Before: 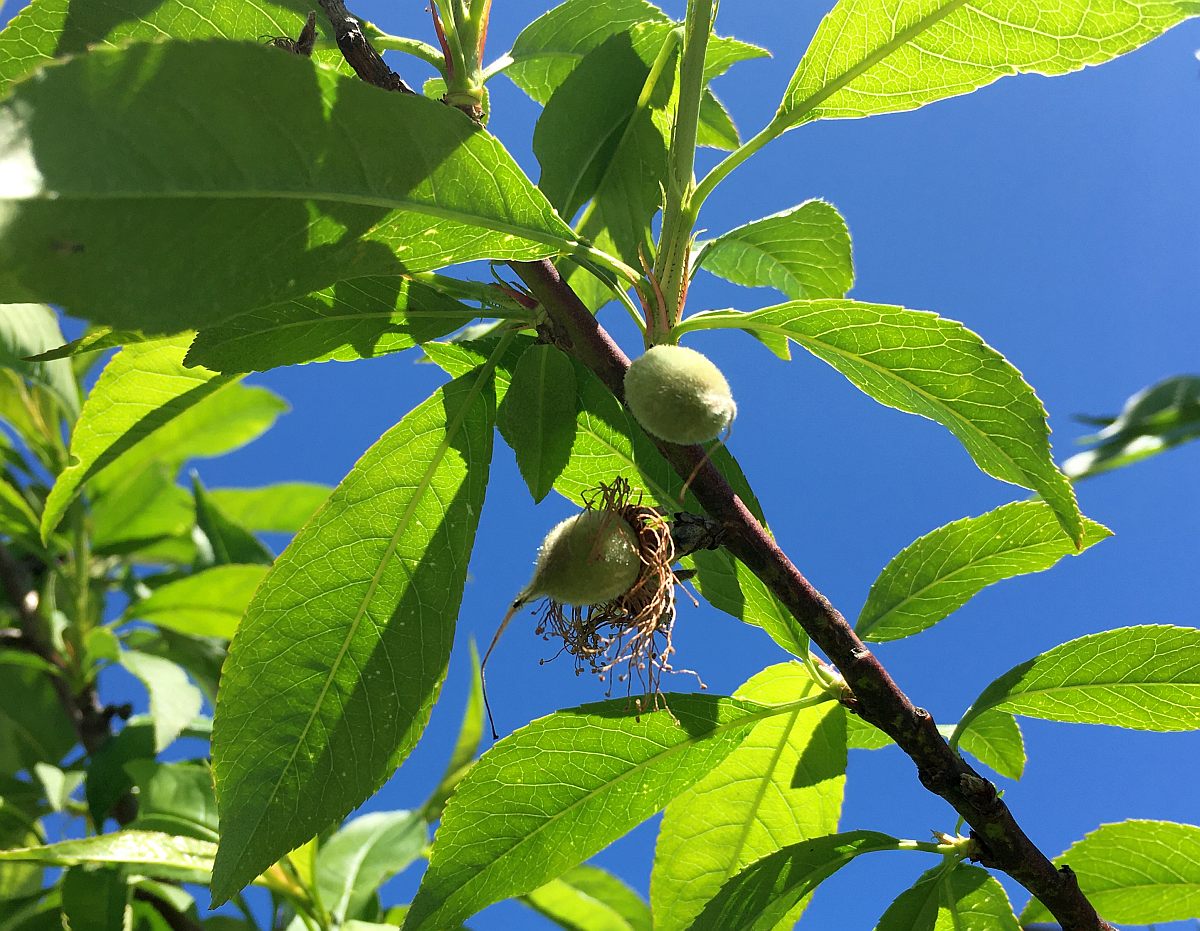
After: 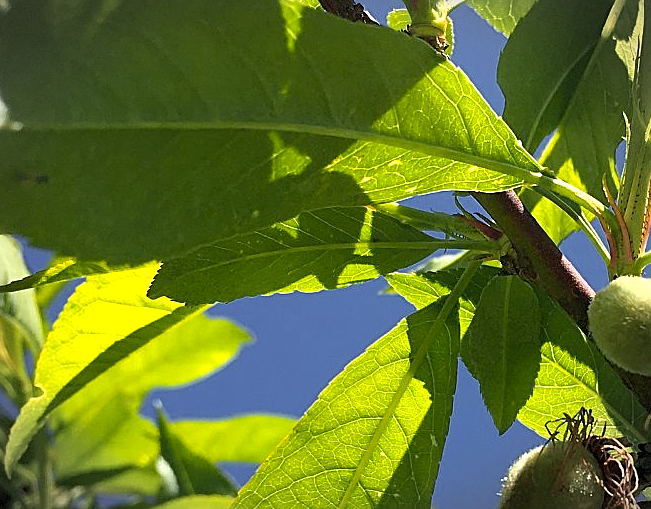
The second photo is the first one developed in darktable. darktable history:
crop and rotate: left 3.064%, top 7.451%, right 42.603%, bottom 37.802%
color zones: curves: ch0 [(0, 0.511) (0.143, 0.531) (0.286, 0.56) (0.429, 0.5) (0.571, 0.5) (0.714, 0.5) (0.857, 0.5) (1, 0.5)]; ch1 [(0, 0.525) (0.143, 0.705) (0.286, 0.715) (0.429, 0.35) (0.571, 0.35) (0.714, 0.35) (0.857, 0.4) (1, 0.4)]; ch2 [(0, 0.572) (0.143, 0.512) (0.286, 0.473) (0.429, 0.45) (0.571, 0.5) (0.714, 0.5) (0.857, 0.518) (1, 0.518)]
vignetting: fall-off start 80.91%, fall-off radius 61.75%, automatic ratio true, width/height ratio 1.416, dithering 8-bit output, unbound false
sharpen: on, module defaults
